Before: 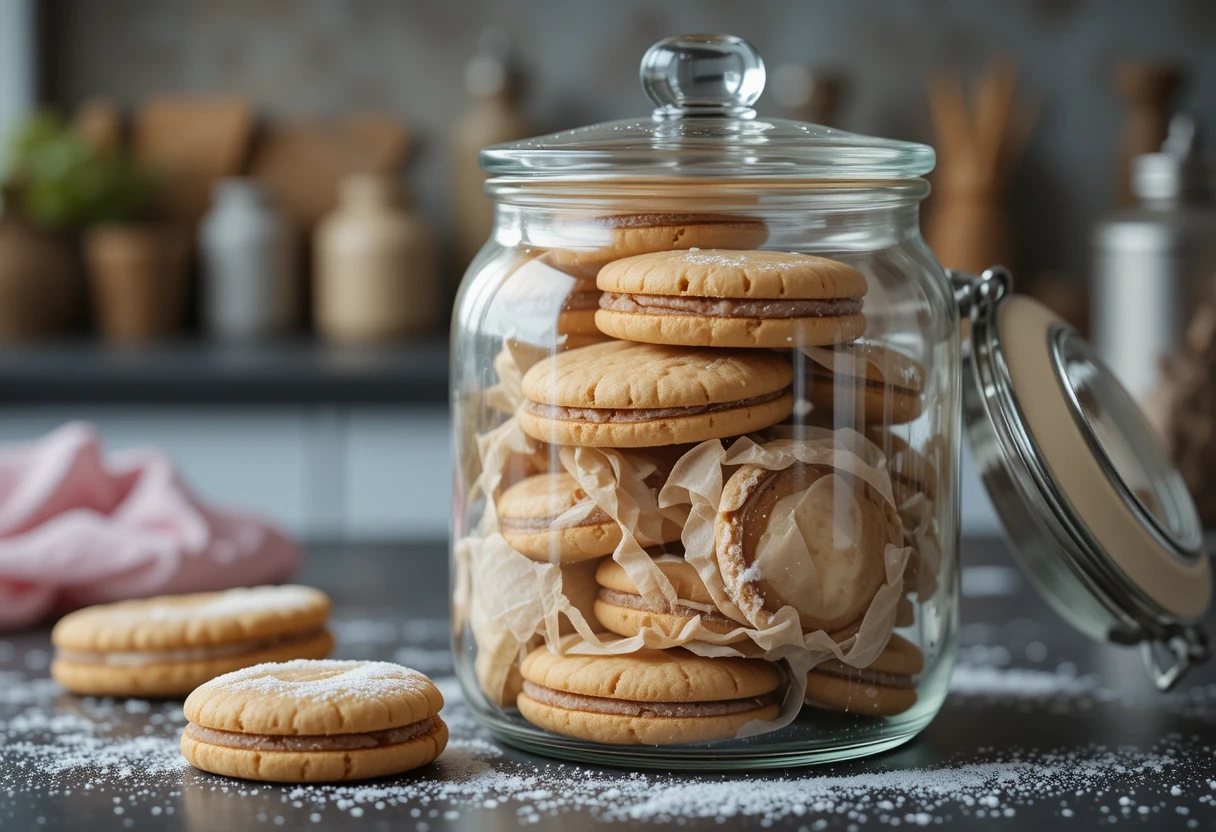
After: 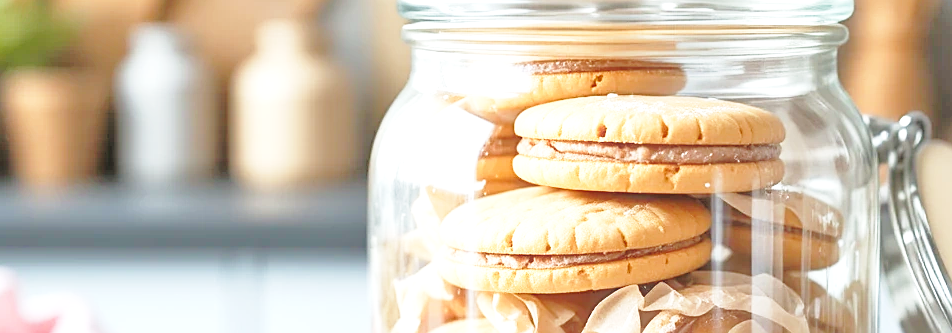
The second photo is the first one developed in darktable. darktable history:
exposure: black level correction -0.002, exposure 1.108 EV, compensate exposure bias true, compensate highlight preservation false
tone equalizer: -7 EV 0.154 EV, -6 EV 0.561 EV, -5 EV 1.13 EV, -4 EV 1.32 EV, -3 EV 1.18 EV, -2 EV 0.6 EV, -1 EV 0.158 EV
crop: left 6.771%, top 18.538%, right 14.383%, bottom 40.434%
base curve: curves: ch0 [(0, 0) (0.028, 0.03) (0.121, 0.232) (0.46, 0.748) (0.859, 0.968) (1, 1)], preserve colors none
sharpen: on, module defaults
haze removal: strength -0.078, distance 0.357, compatibility mode true, adaptive false
